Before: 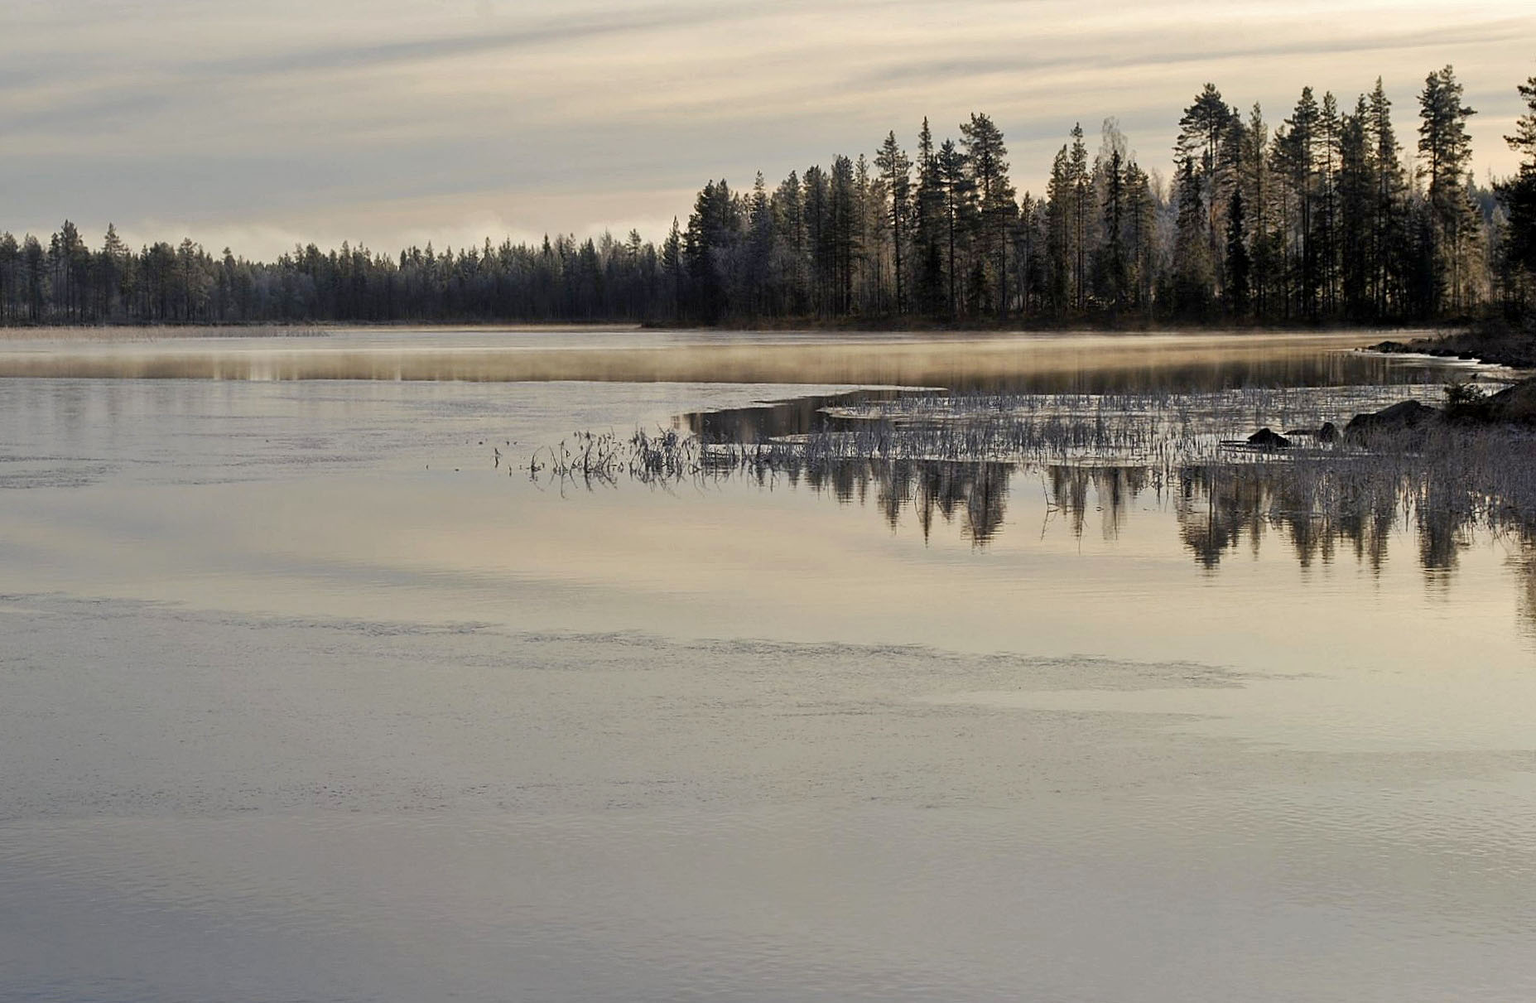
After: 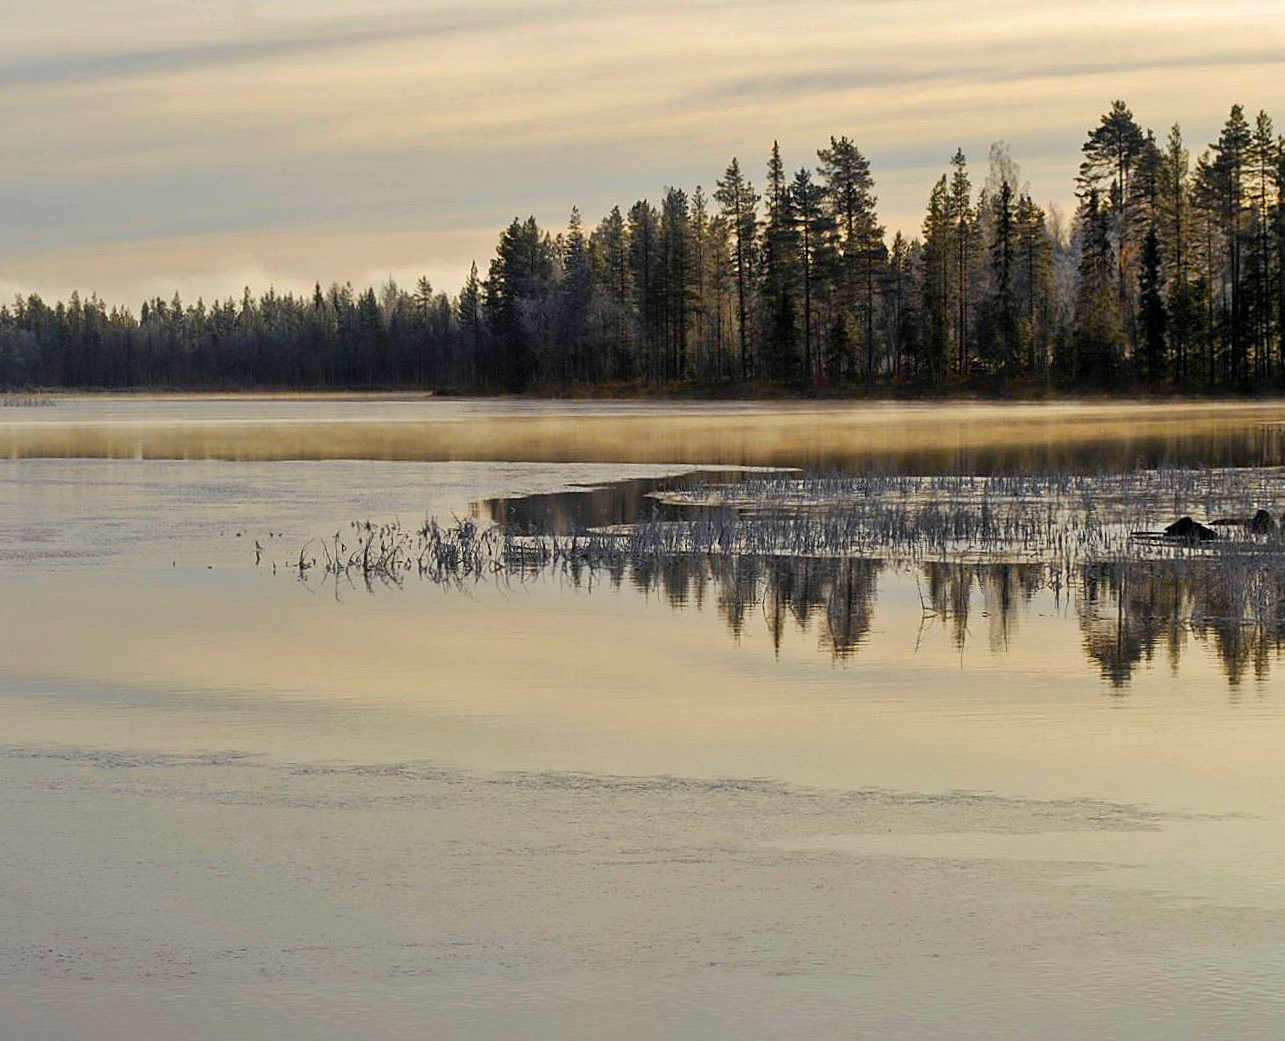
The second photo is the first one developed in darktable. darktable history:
crop: left 18.479%, right 12.2%, bottom 13.971%
color balance rgb: linear chroma grading › global chroma 15%, perceptual saturation grading › global saturation 30%
